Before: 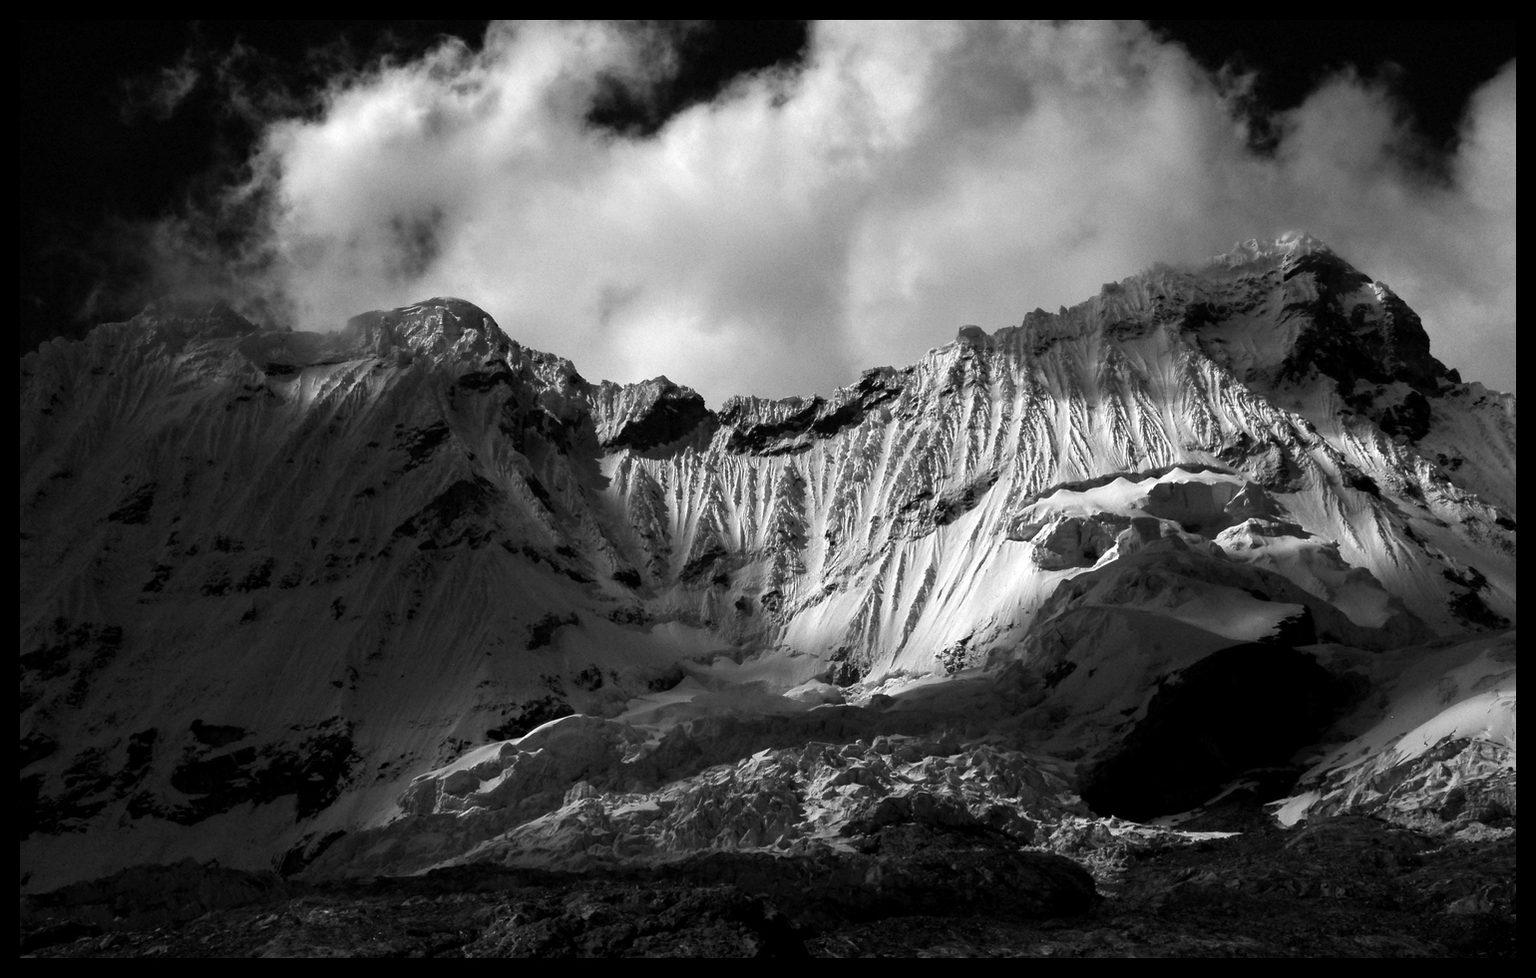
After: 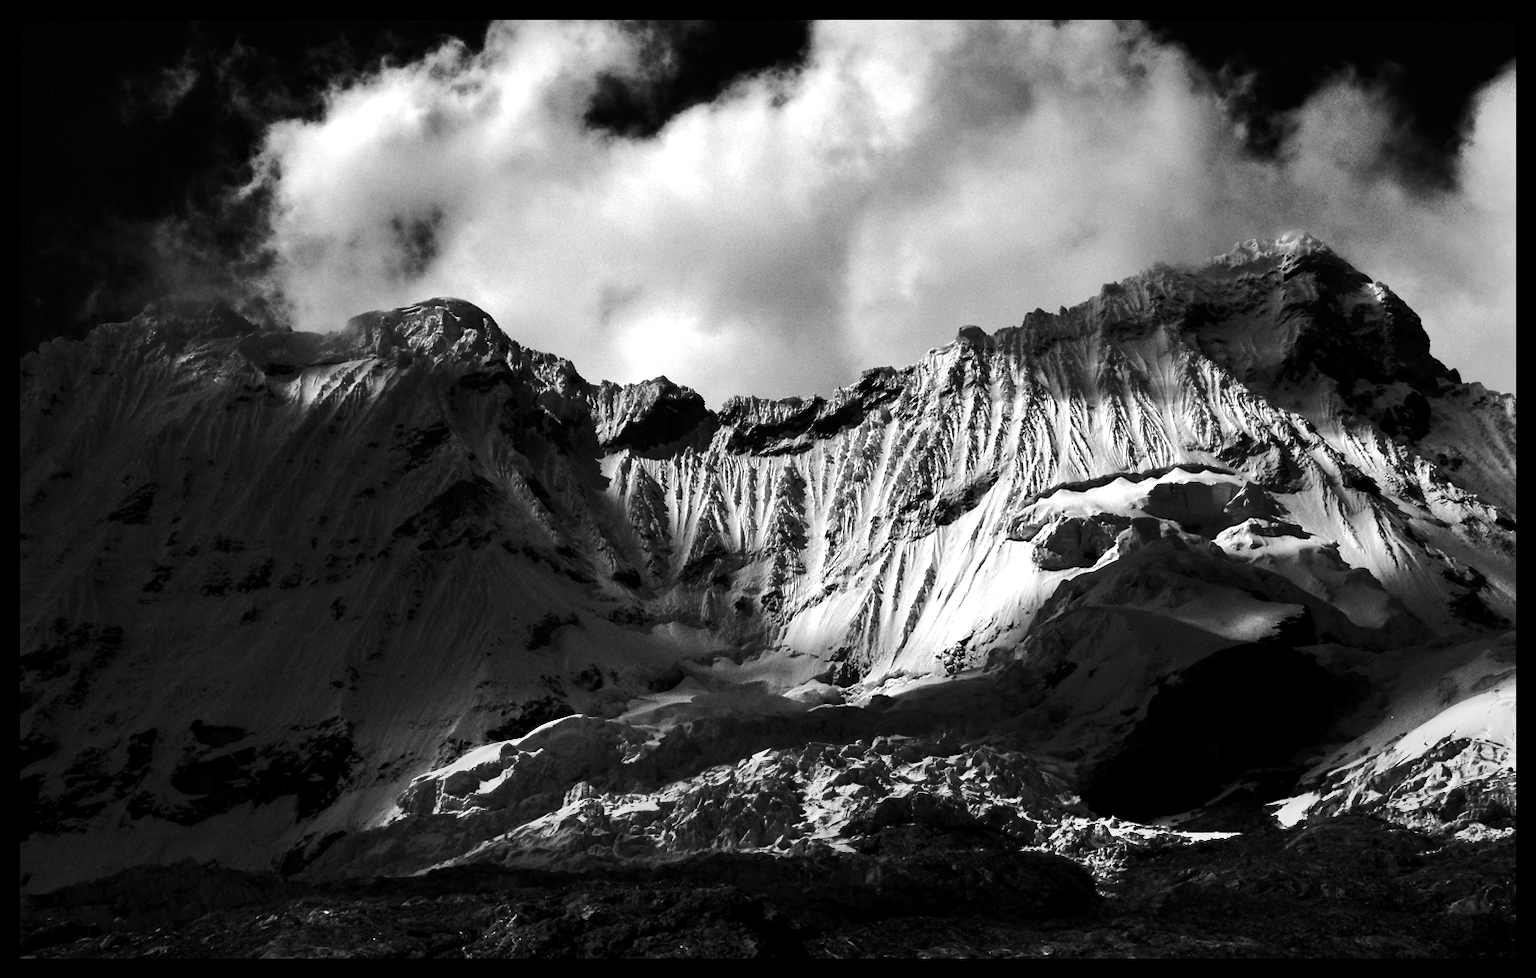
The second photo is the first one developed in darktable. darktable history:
base curve: curves: ch0 [(0, 0) (0.073, 0.04) (0.157, 0.139) (0.492, 0.492) (0.758, 0.758) (1, 1)], preserve colors none
shadows and highlights: soften with gaussian
tone equalizer: -8 EV -0.417 EV, -7 EV -0.389 EV, -6 EV -0.333 EV, -5 EV -0.222 EV, -3 EV 0.222 EV, -2 EV 0.333 EV, -1 EV 0.389 EV, +0 EV 0.417 EV, edges refinement/feathering 500, mask exposure compensation -1.57 EV, preserve details no
